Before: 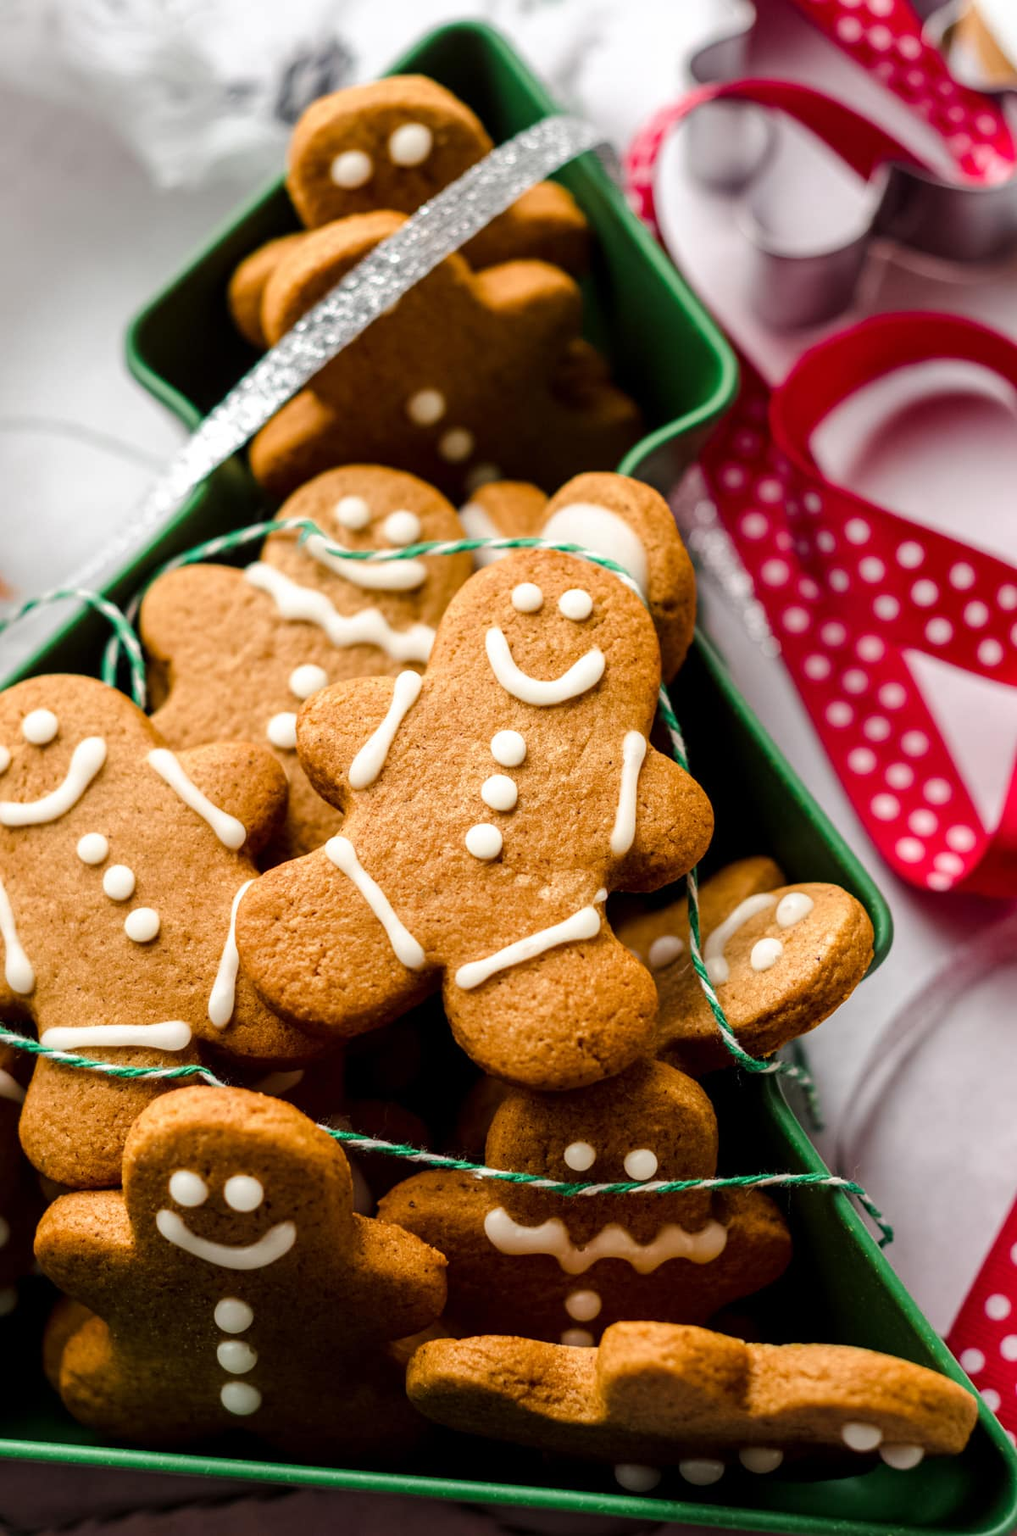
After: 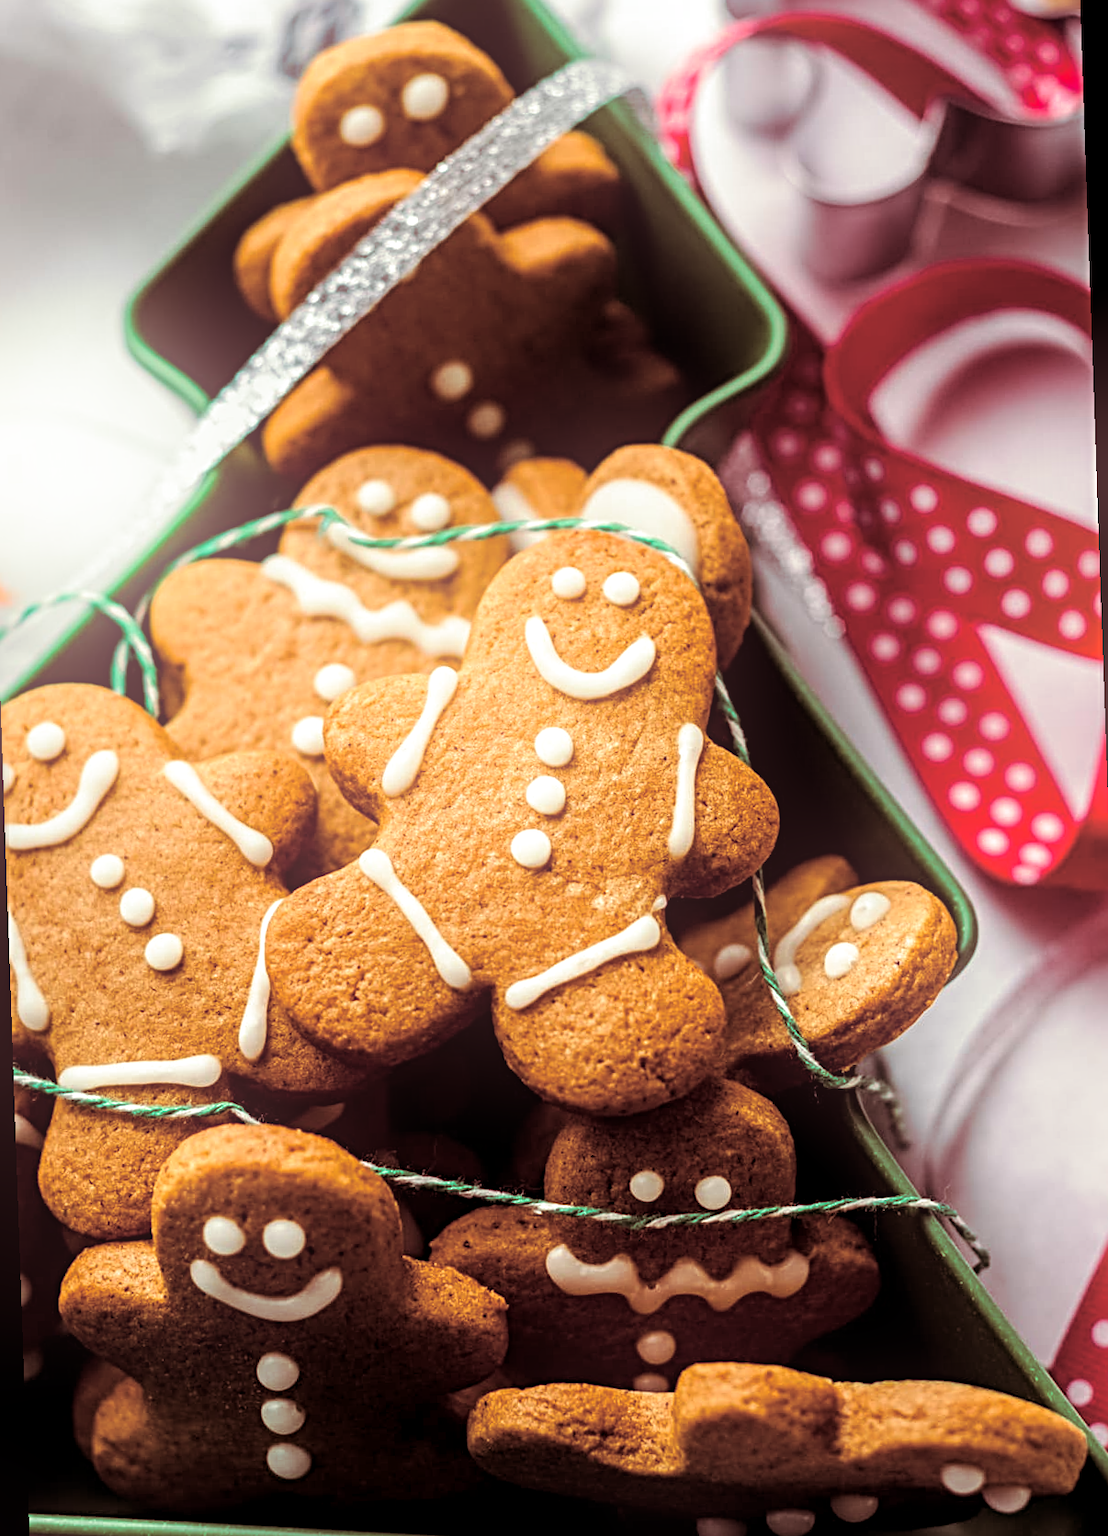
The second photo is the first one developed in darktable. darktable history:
rotate and perspective: rotation -2°, crop left 0.022, crop right 0.978, crop top 0.049, crop bottom 0.951
split-toning: on, module defaults
local contrast: shadows 94%
color balance rgb: global vibrance 10%
bloom: on, module defaults
sharpen: radius 4
tone equalizer: on, module defaults
